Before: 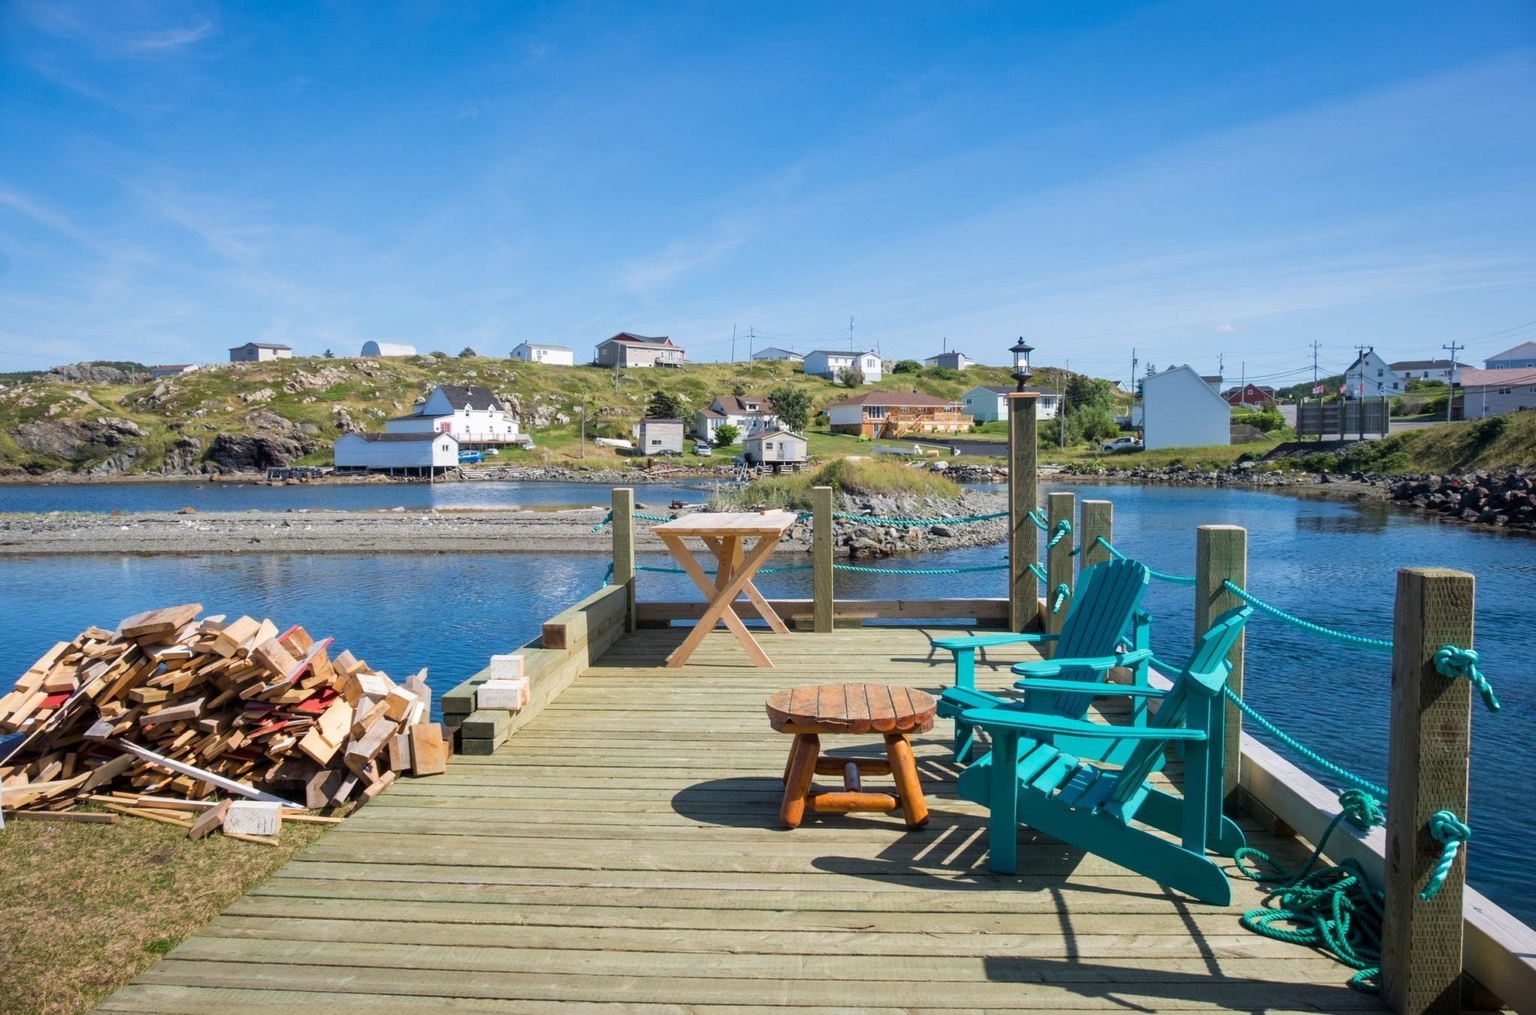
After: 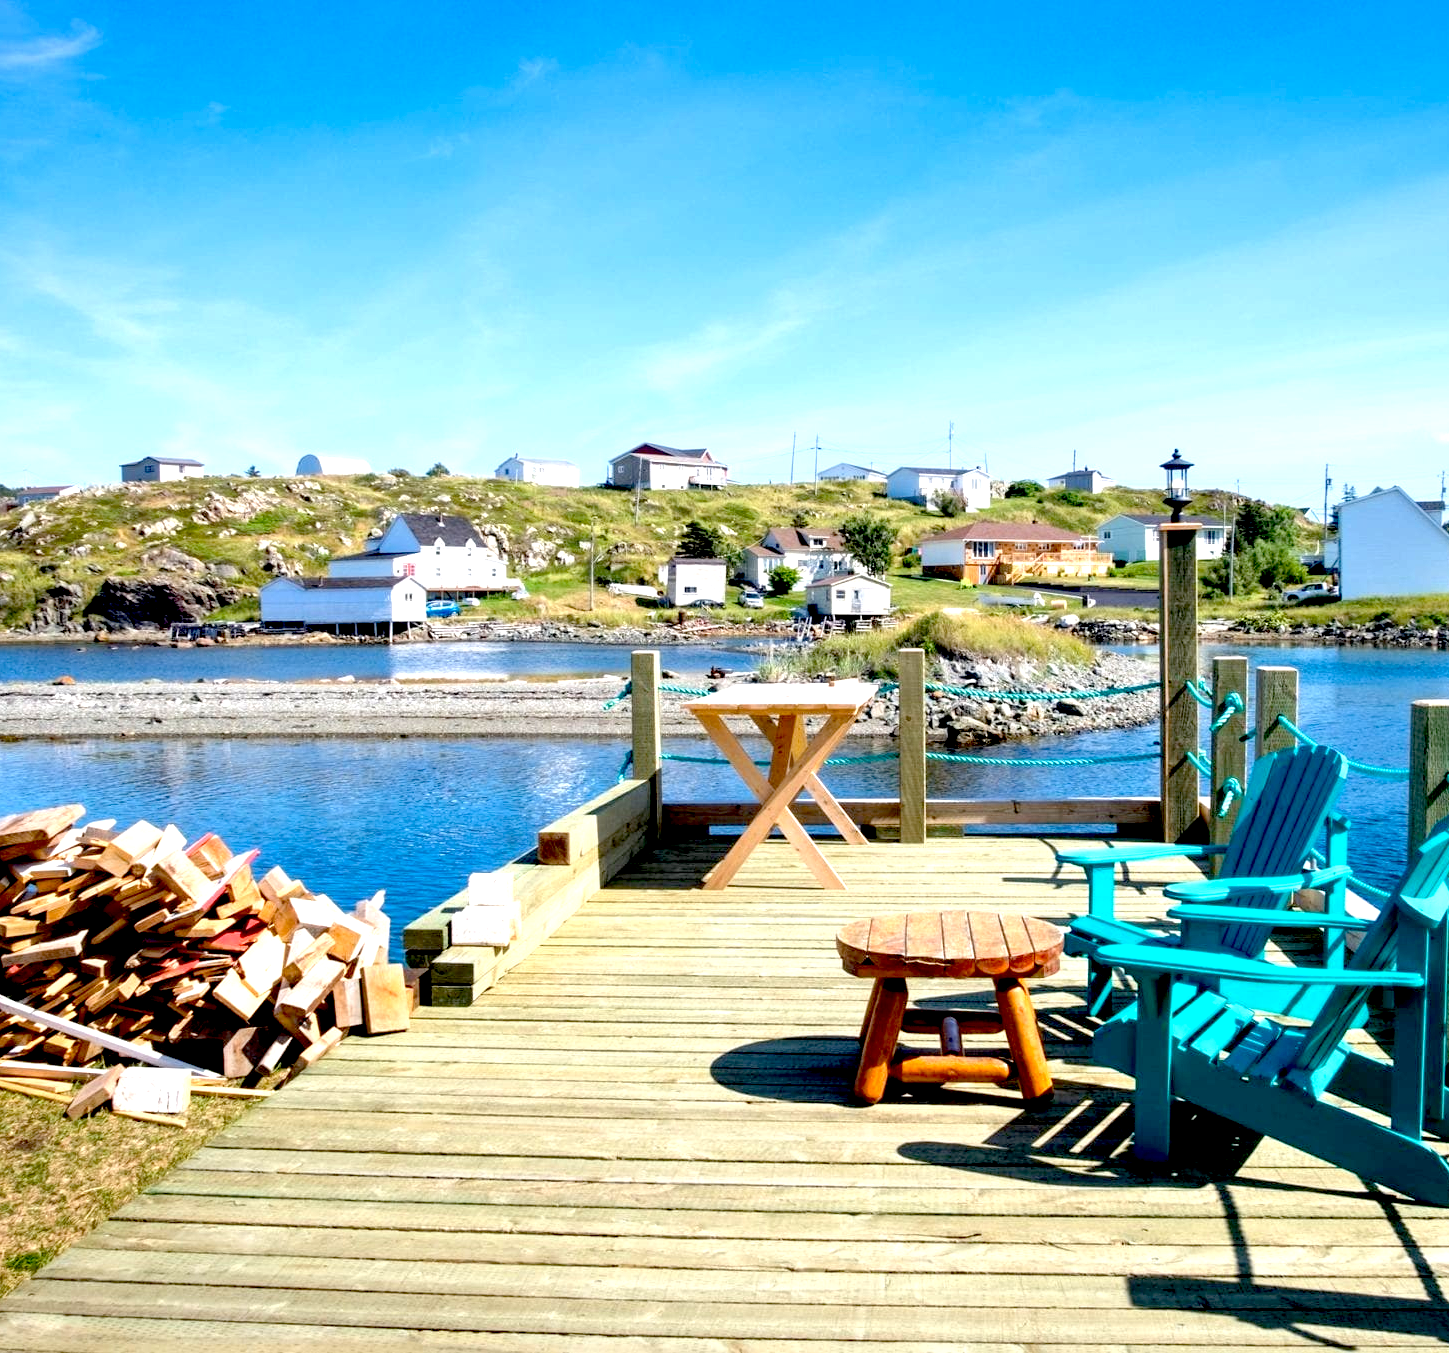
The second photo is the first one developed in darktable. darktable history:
local contrast: highlights 100%, shadows 100%, detail 120%, midtone range 0.2
rotate and perspective: automatic cropping original format, crop left 0, crop top 0
crop and rotate: left 9.061%, right 20.142%
exposure: black level correction 0.035, exposure 0.9 EV, compensate highlight preservation false
